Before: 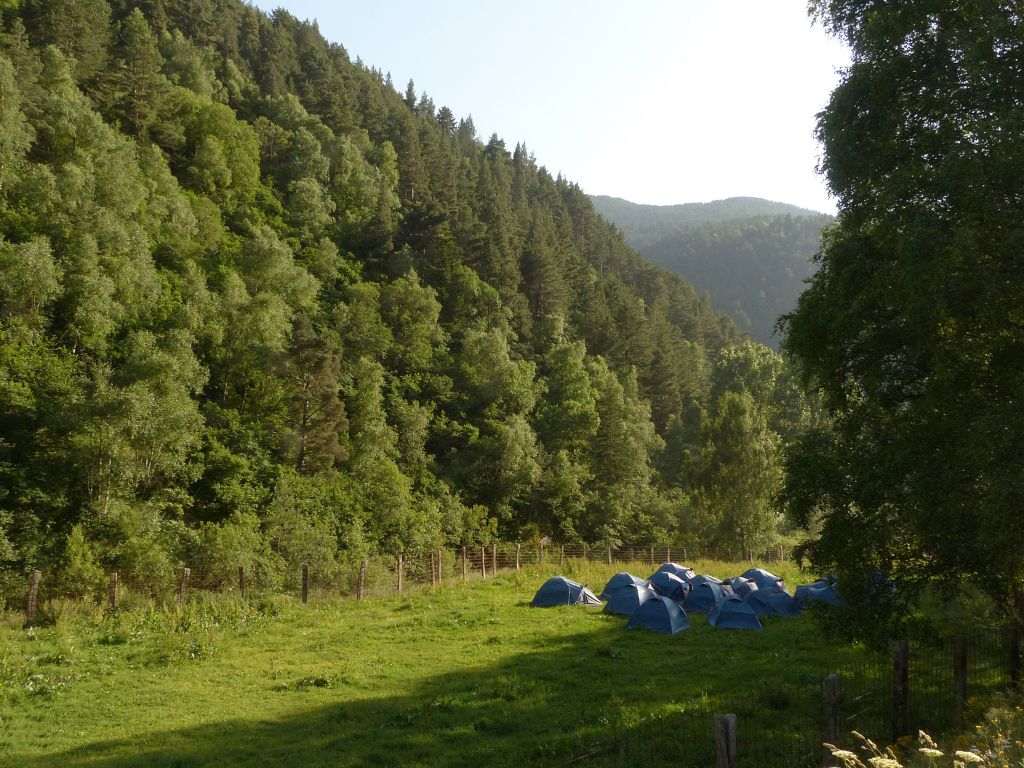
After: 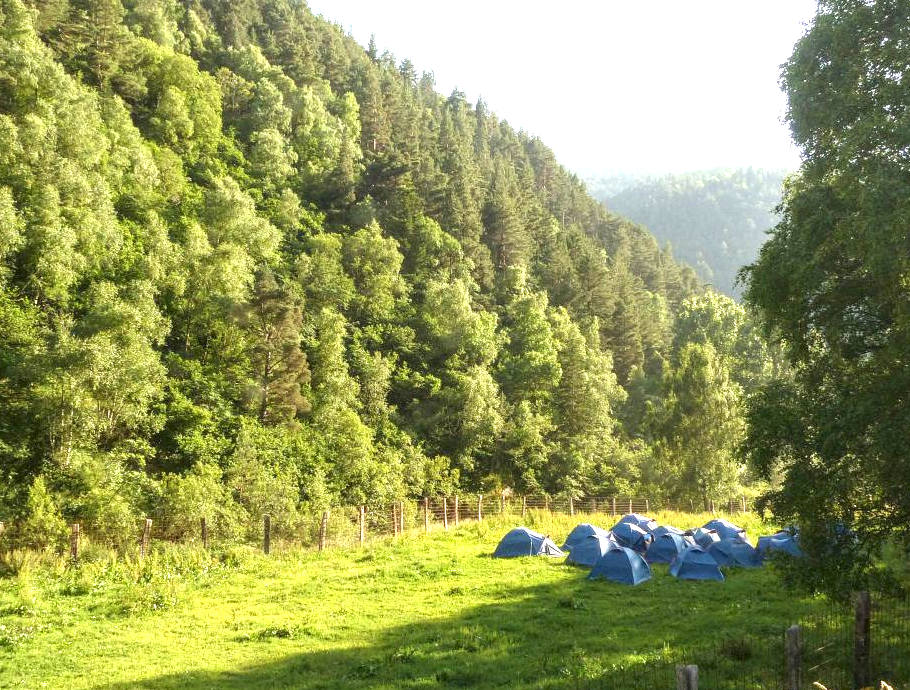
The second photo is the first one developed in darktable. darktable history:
crop: left 3.733%, top 6.459%, right 6.821%, bottom 3.267%
local contrast: on, module defaults
exposure: black level correction 0, exposure 1.001 EV, compensate exposure bias true, compensate highlight preservation false
